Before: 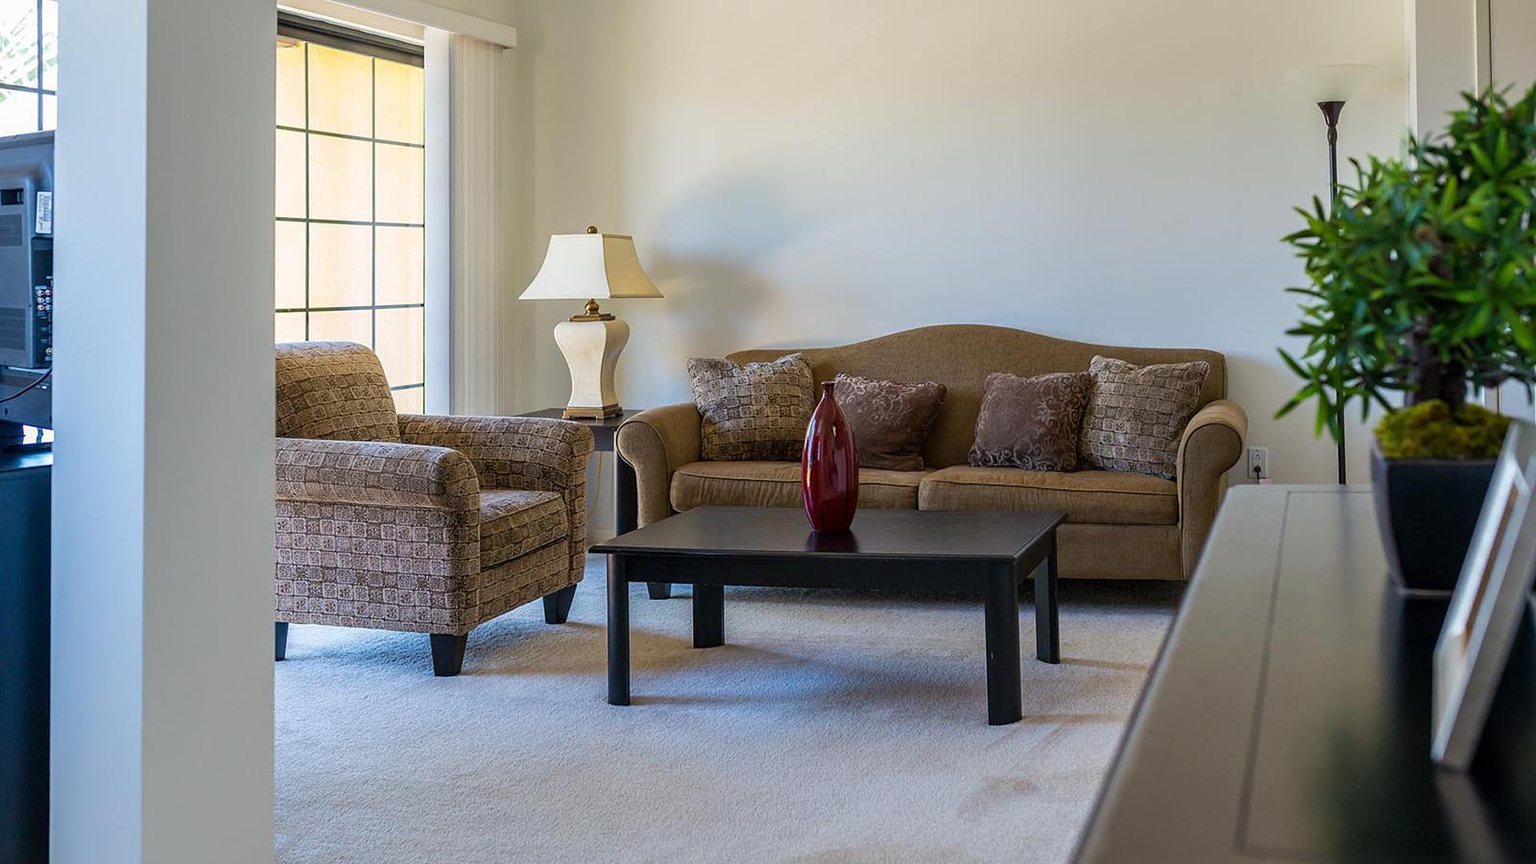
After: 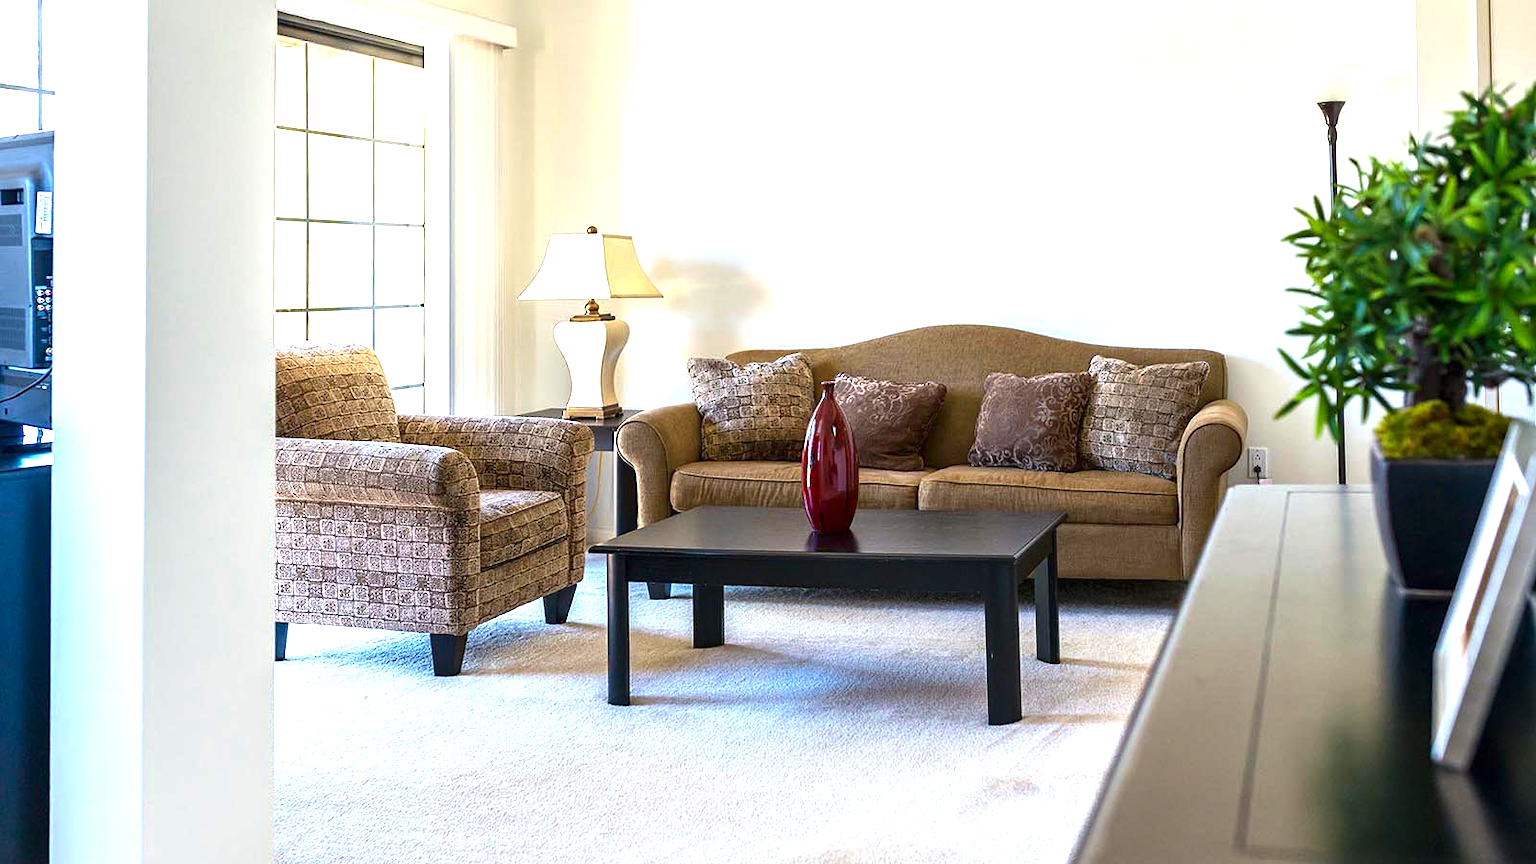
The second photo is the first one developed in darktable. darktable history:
exposure: black level correction 0, exposure 1.448 EV, compensate highlight preservation false
contrast brightness saturation: brightness -0.098
